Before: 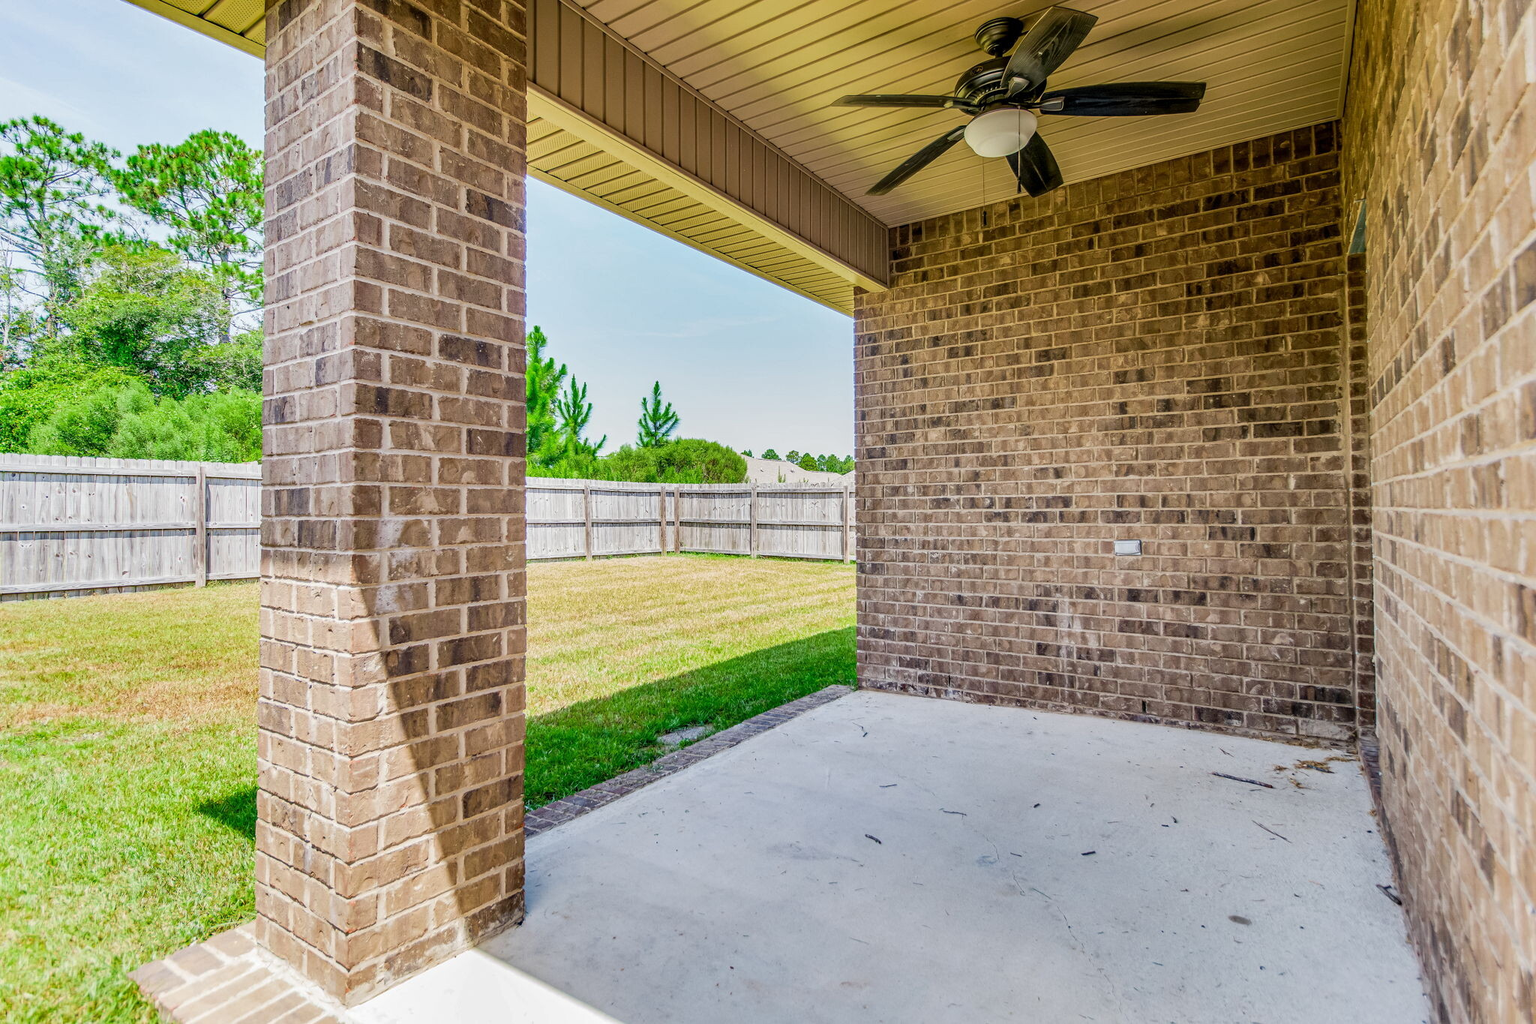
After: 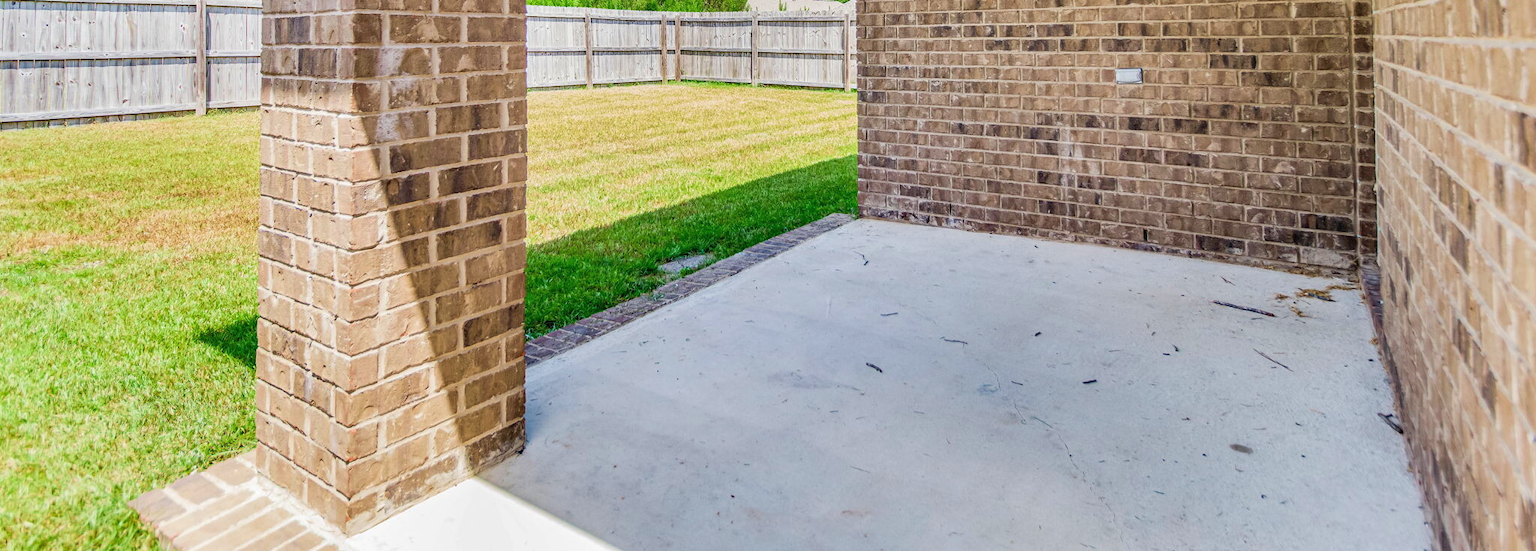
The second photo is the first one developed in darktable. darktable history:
tone equalizer: smoothing diameter 24.79%, edges refinement/feathering 8.61, preserve details guided filter
crop and rotate: top 46.136%, right 0.084%
velvia: on, module defaults
color correction: highlights b* 0.055, saturation 0.984
